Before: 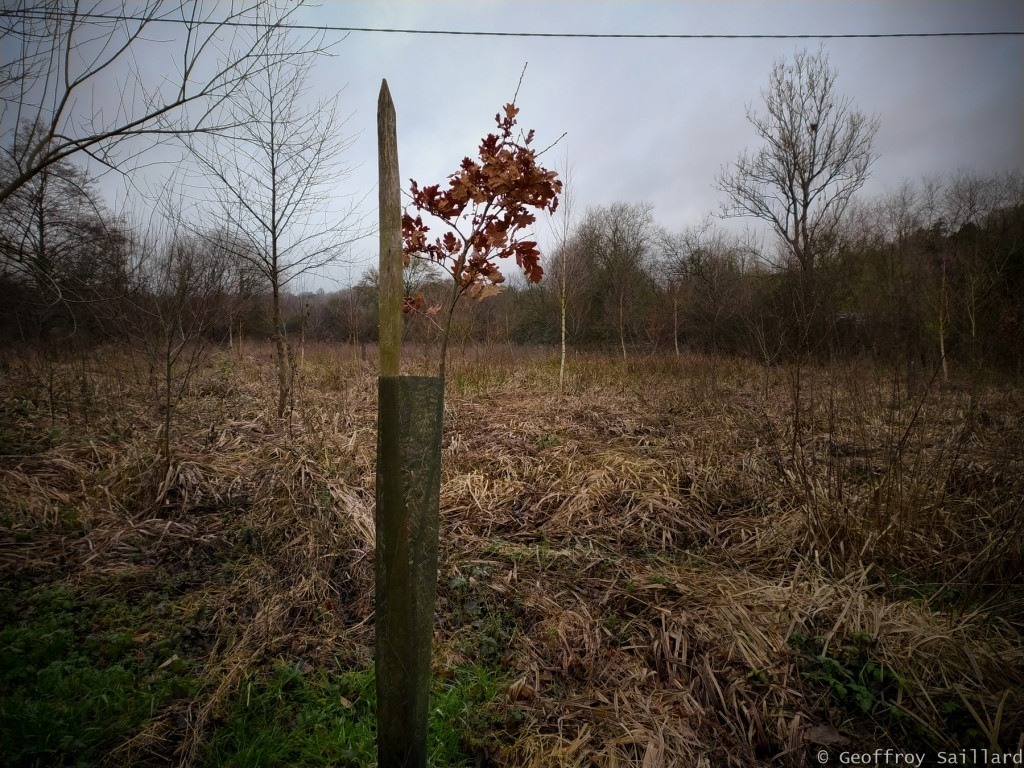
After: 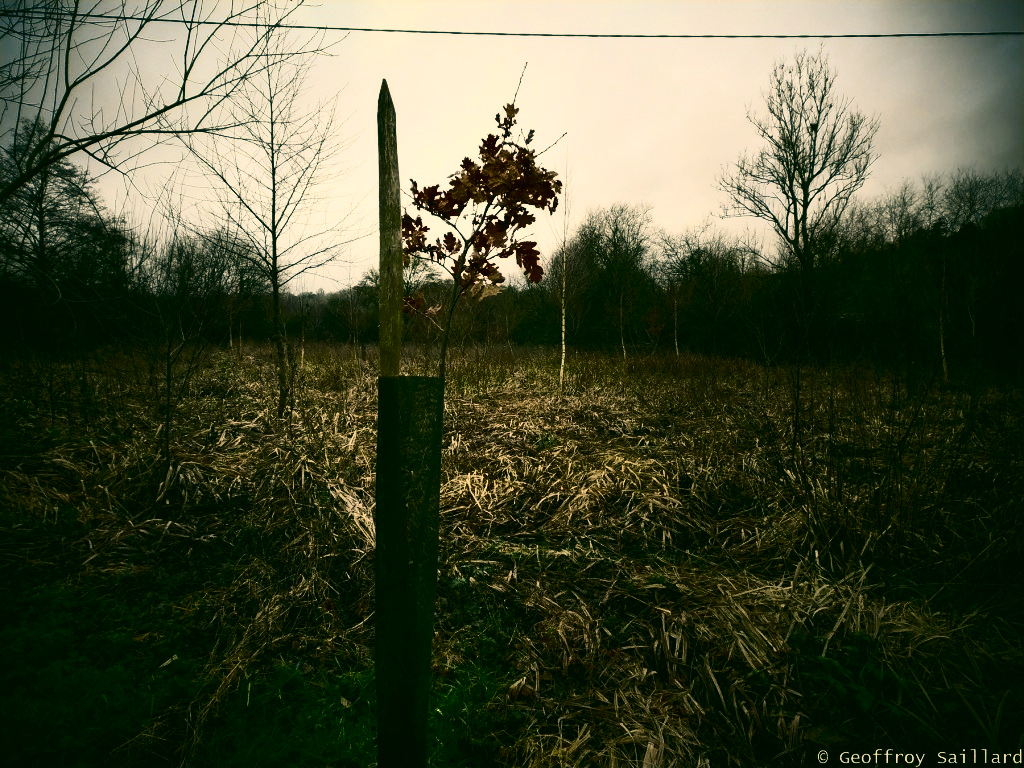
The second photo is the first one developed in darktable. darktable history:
contrast brightness saturation: contrast 0.5, saturation -0.1
color correction: highlights a* 5.3, highlights b* 24.26, shadows a* -15.58, shadows b* 4.02
